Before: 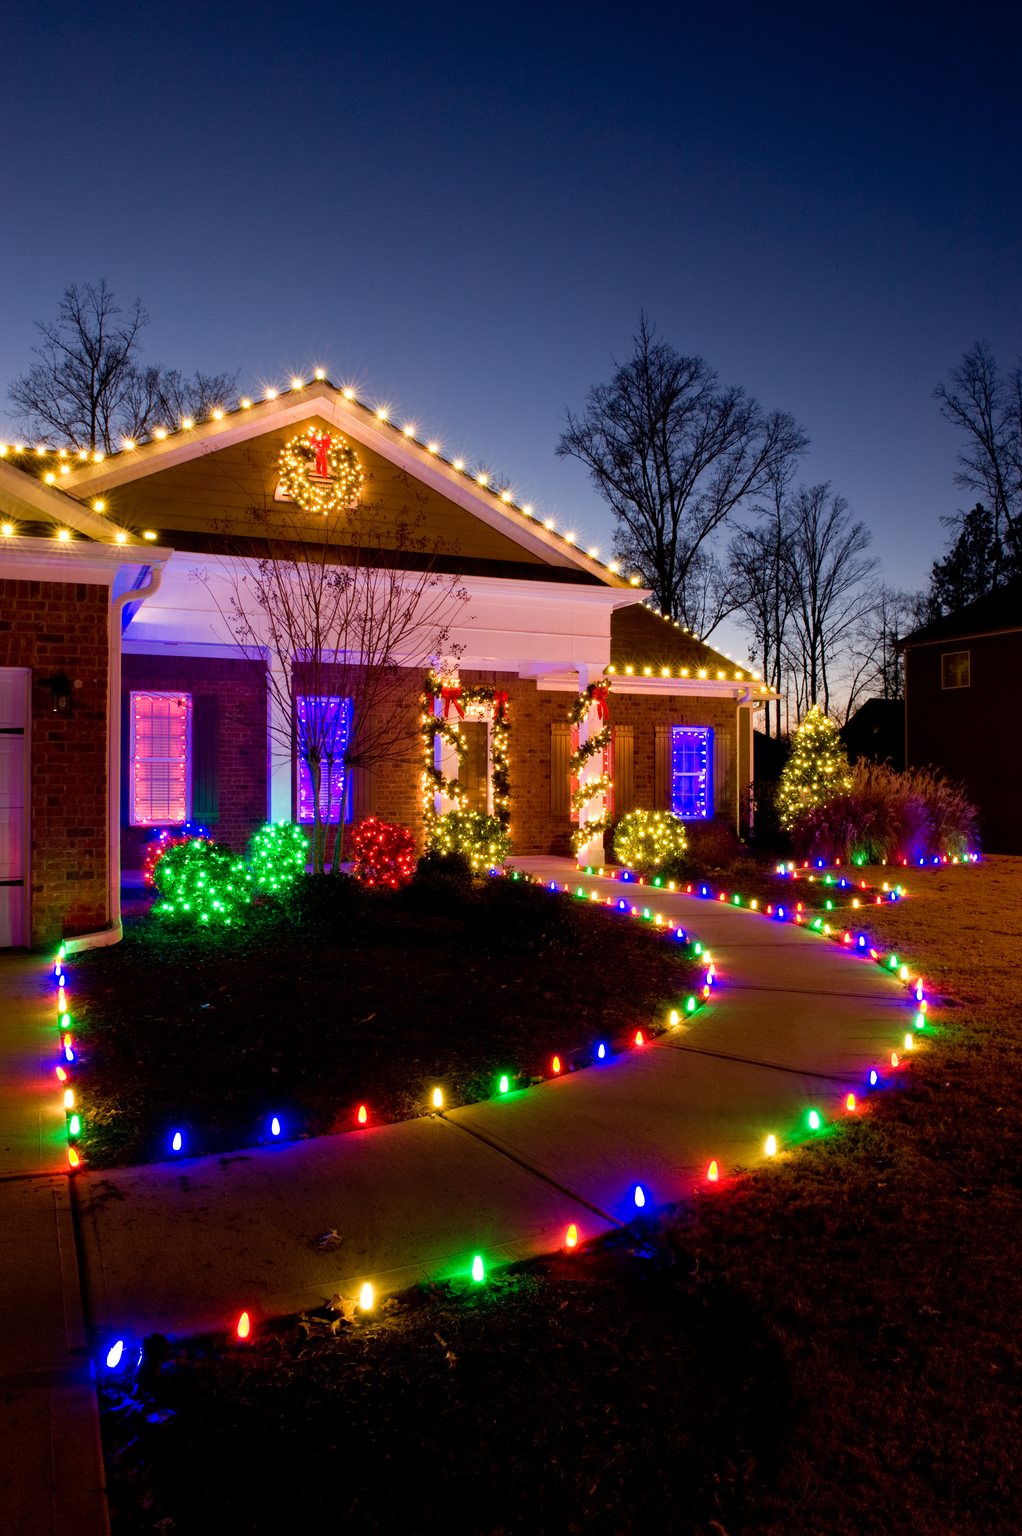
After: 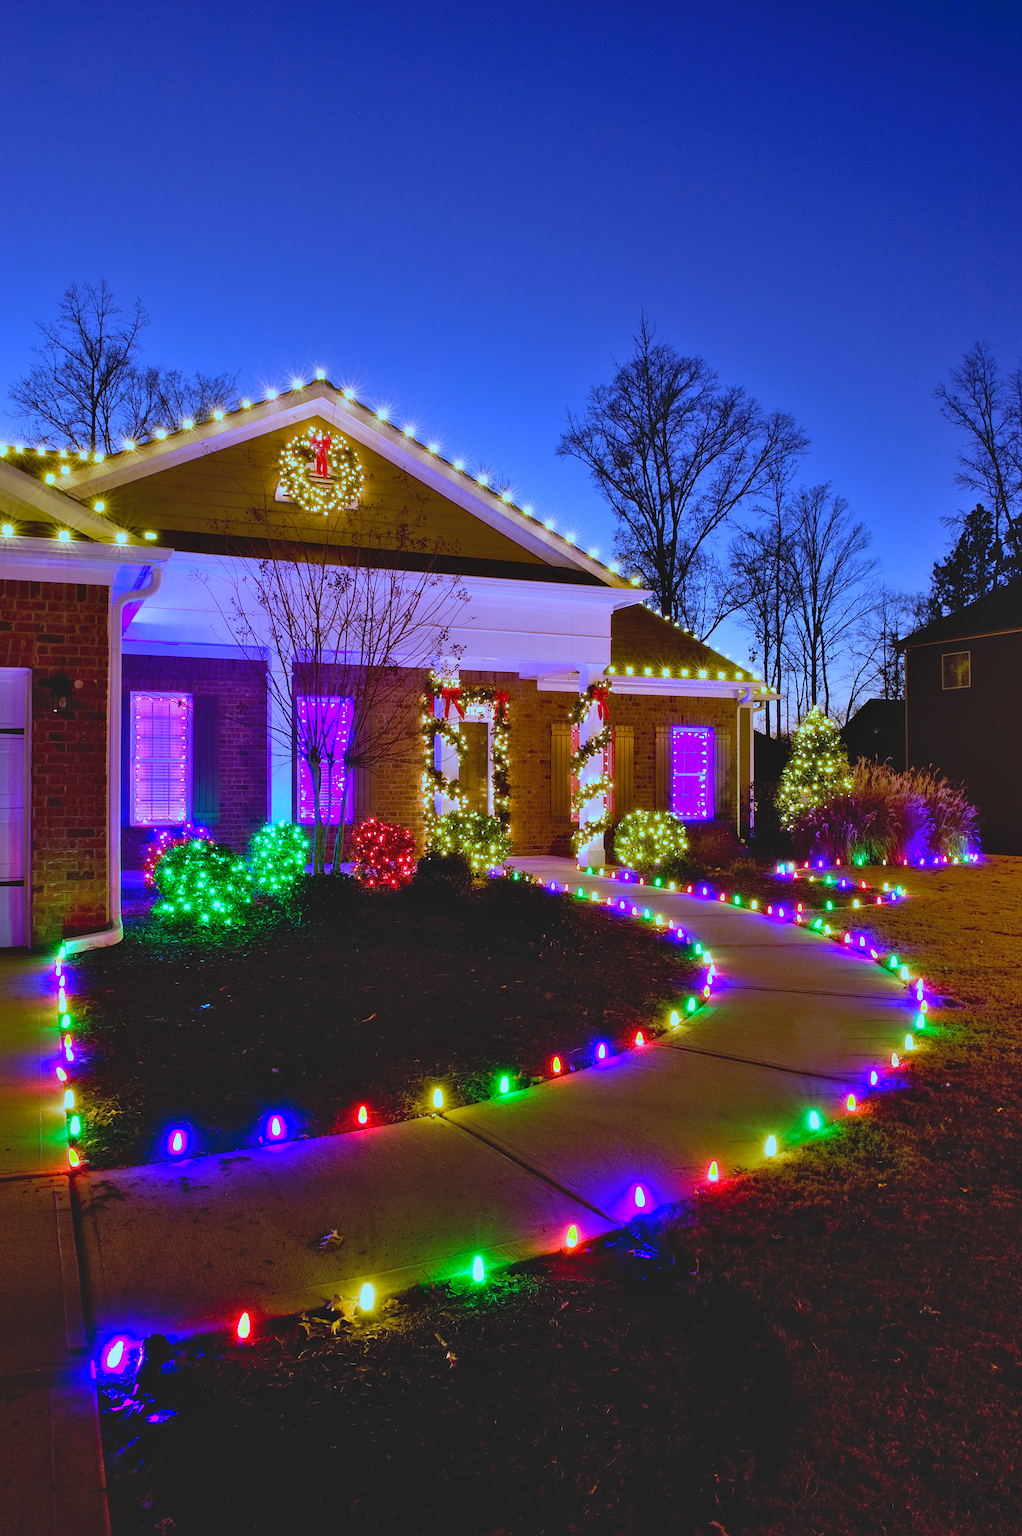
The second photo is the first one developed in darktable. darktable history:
lowpass: radius 0.1, contrast 0.85, saturation 1.1, unbound 0
shadows and highlights: shadows color adjustment 97.66%, soften with gaussian
sharpen: on, module defaults
white balance: red 0.766, blue 1.537
